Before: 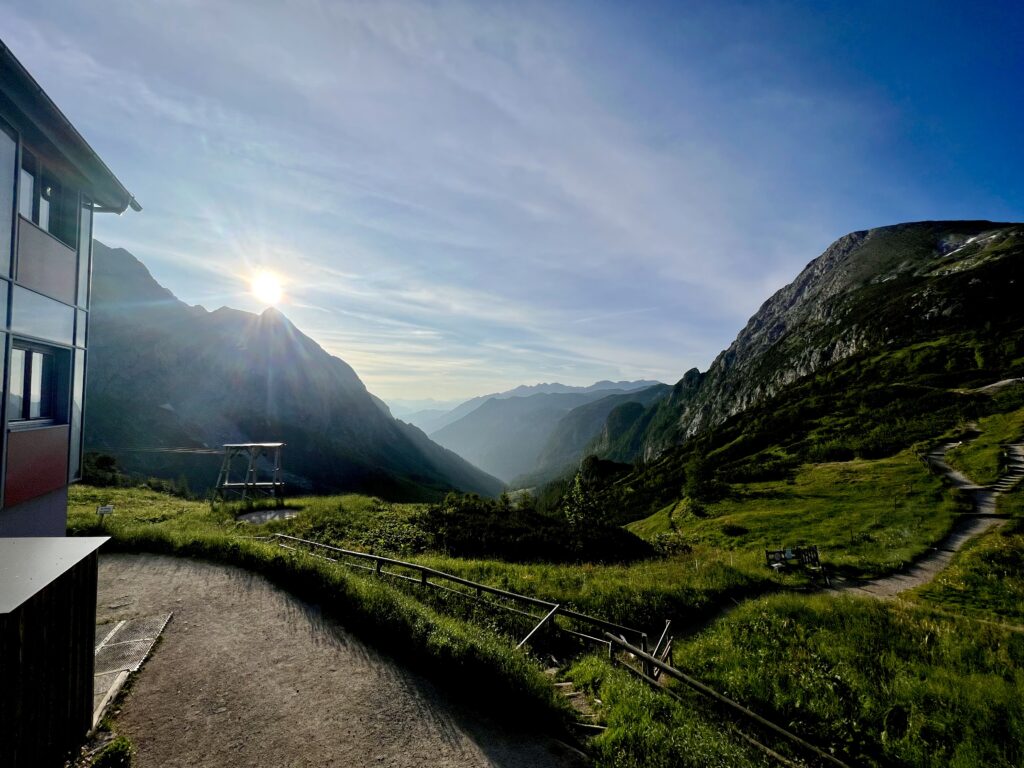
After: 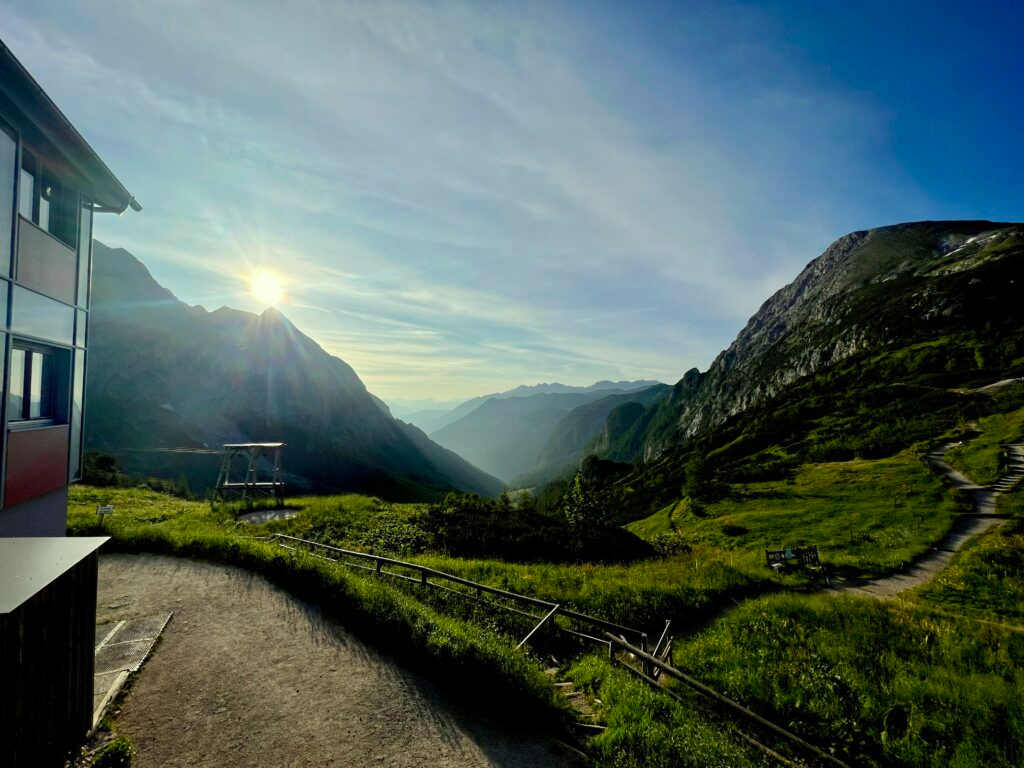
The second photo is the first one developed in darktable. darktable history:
tone equalizer: on, module defaults
color correction: highlights a* -5.94, highlights b* 11.19
